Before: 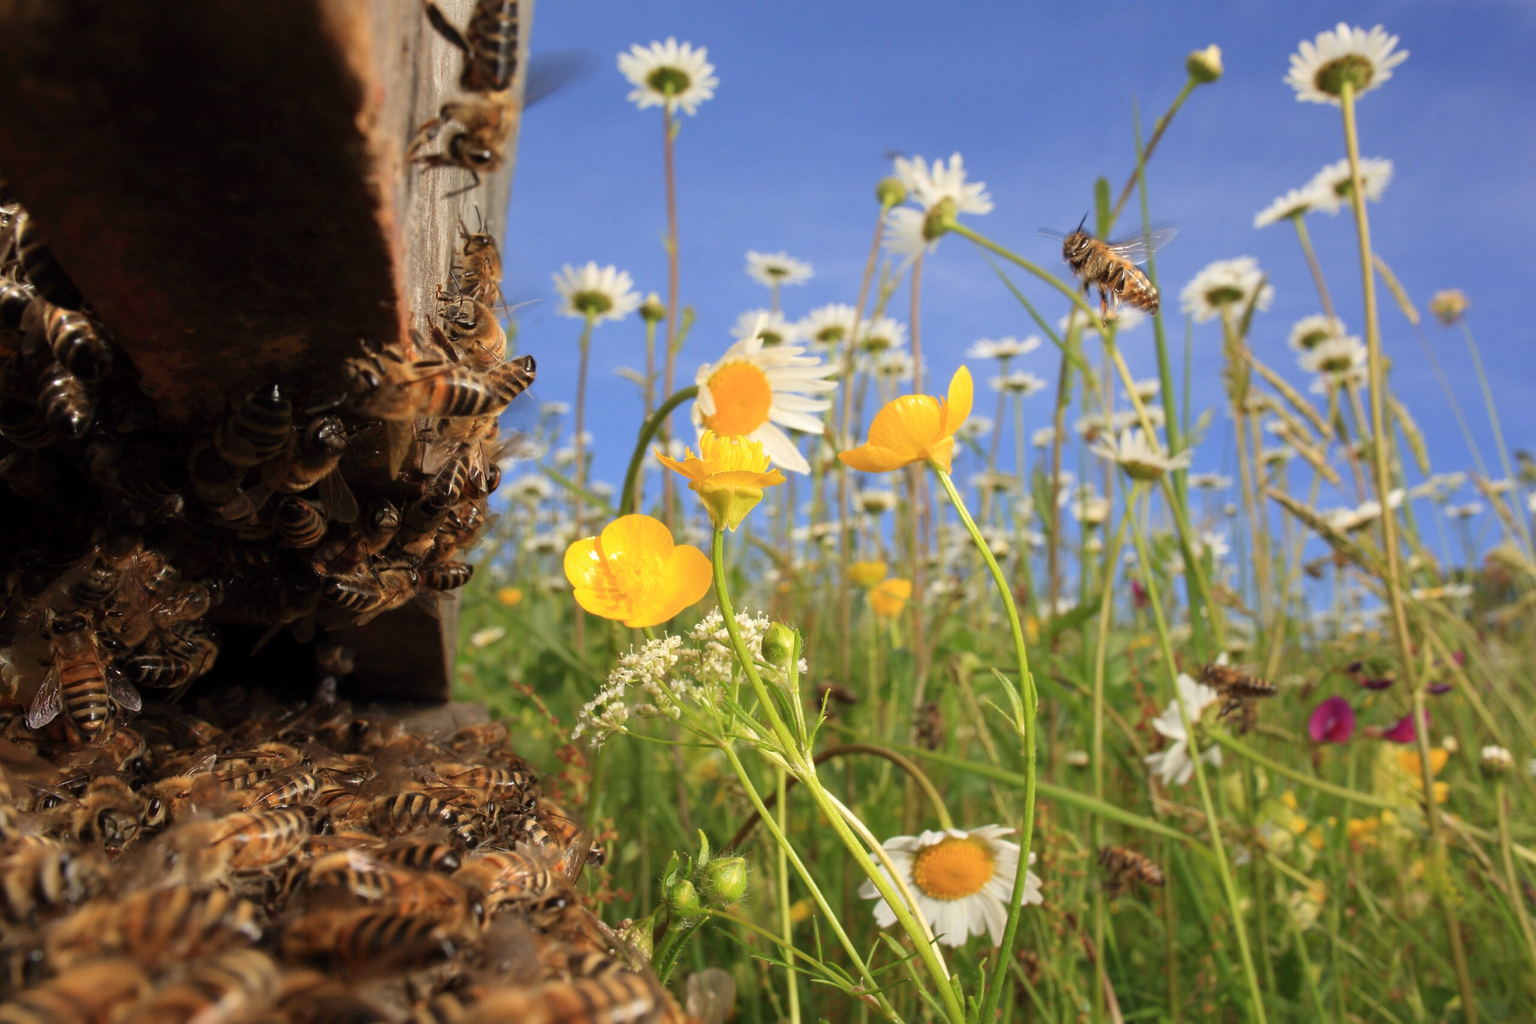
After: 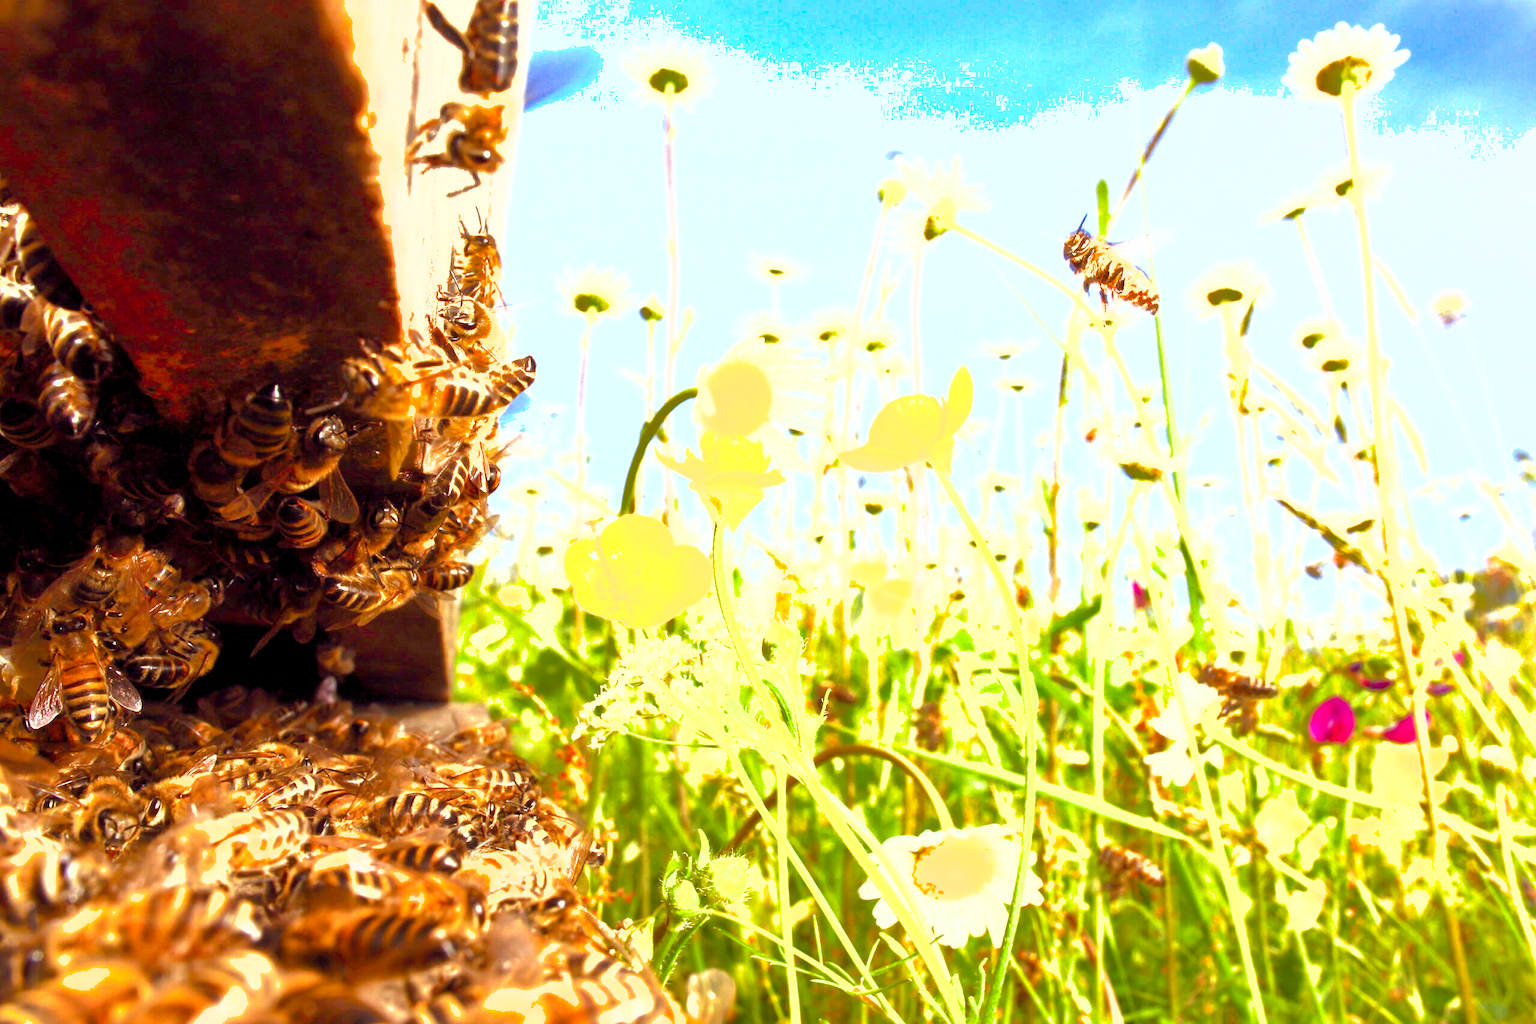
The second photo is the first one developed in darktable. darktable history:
shadows and highlights: on, module defaults
exposure: exposure 2.181 EV, compensate highlight preservation false
color balance rgb: power › luminance -7.645%, power › chroma 1.33%, power › hue 330.51°, highlights gain › chroma 0.151%, highlights gain › hue 329.82°, global offset › luminance -0.274%, global offset › hue 262.75°, perceptual saturation grading › global saturation 39.23%, perceptual saturation grading › highlights -25.463%, perceptual saturation grading › mid-tones 34.875%, perceptual saturation grading › shadows 34.917%, contrast 4.874%
